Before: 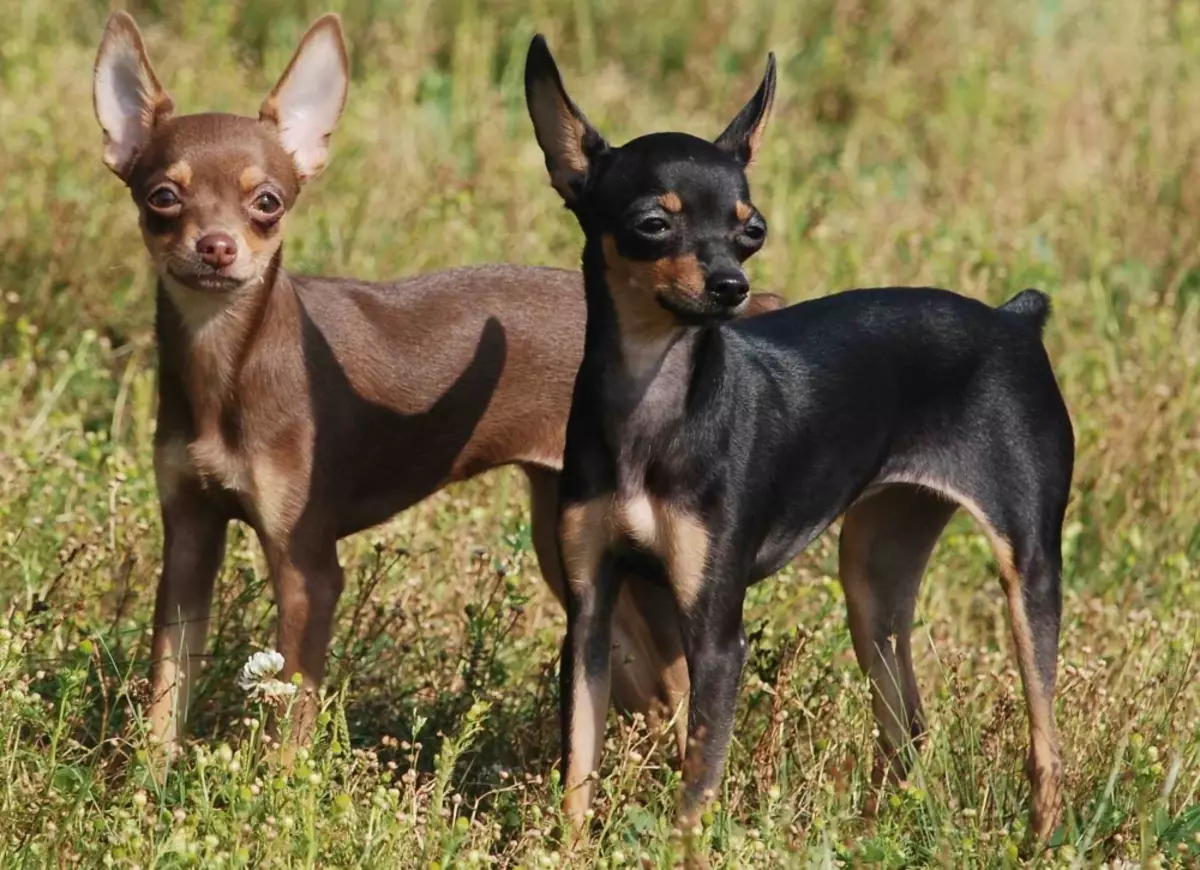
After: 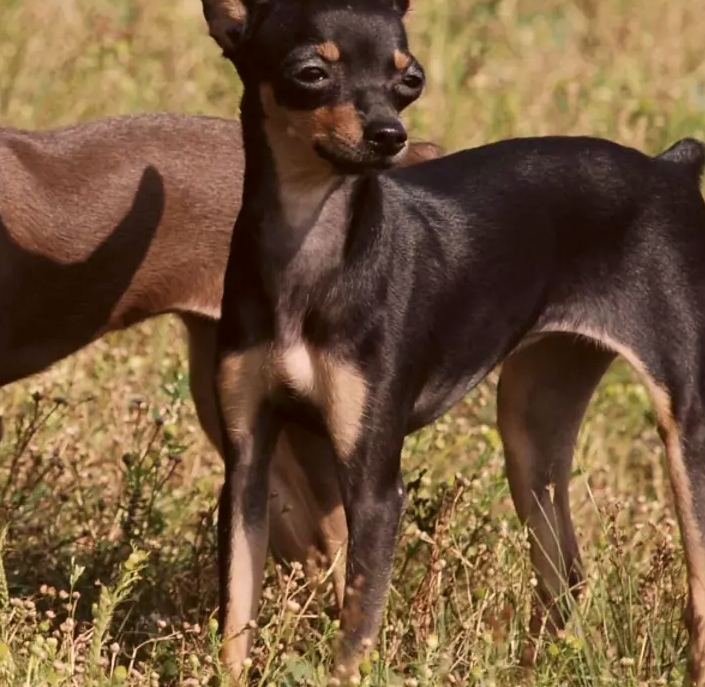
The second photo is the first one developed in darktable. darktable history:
crop and rotate: left 28.538%, top 17.417%, right 12.688%, bottom 3.589%
color correction: highlights a* 10.22, highlights b* 9.68, shadows a* 8.46, shadows b* 7.88, saturation 0.789
